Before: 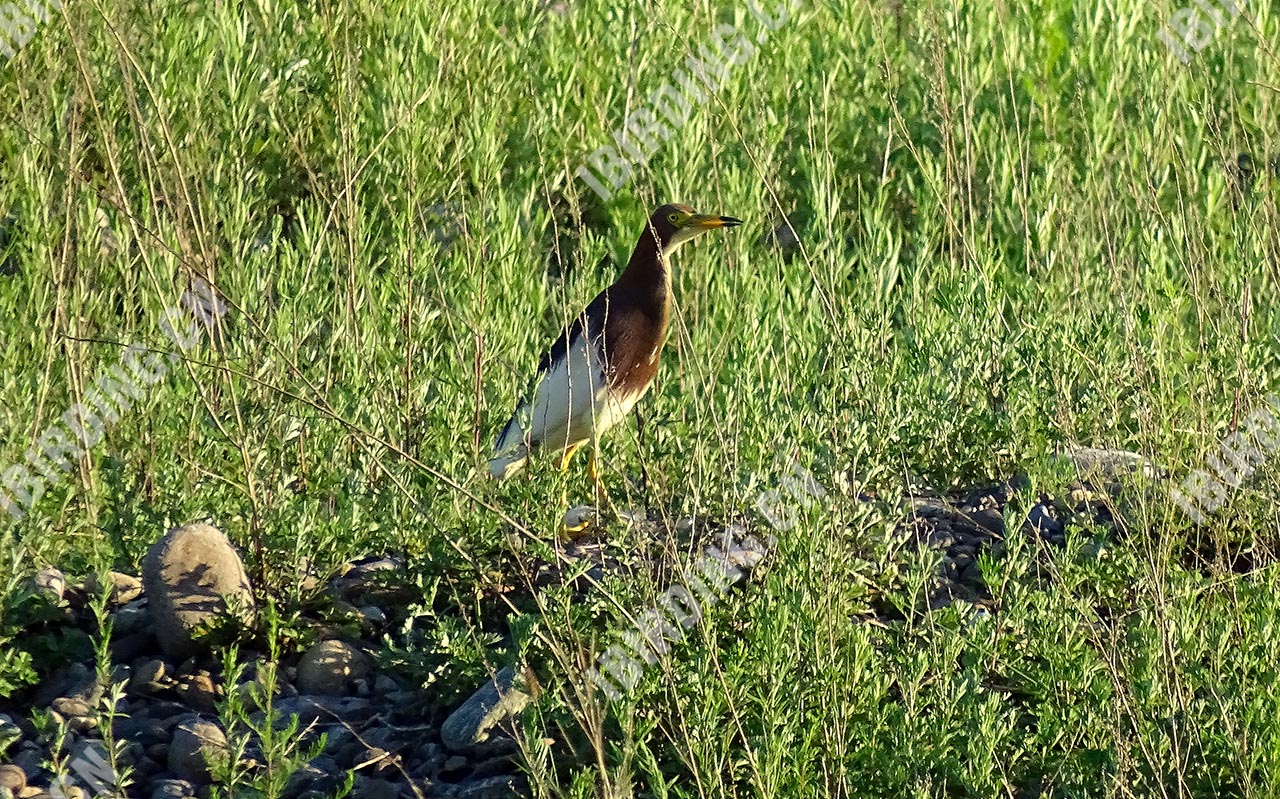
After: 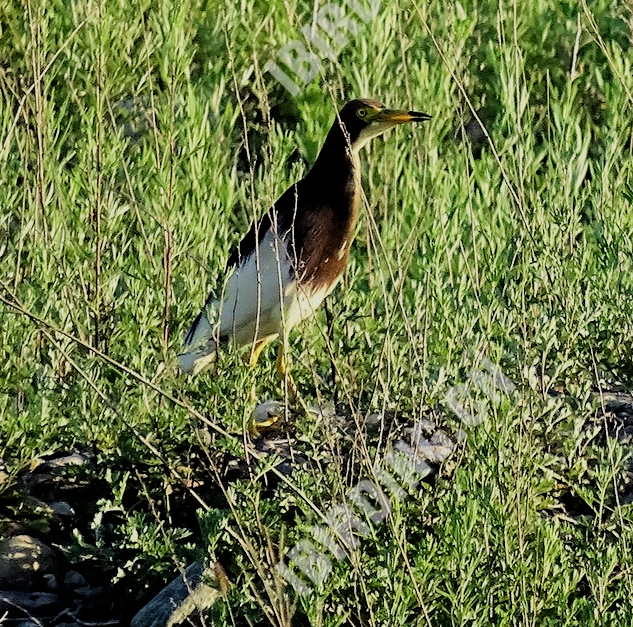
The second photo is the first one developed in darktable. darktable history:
tone equalizer: -7 EV 0.18 EV, -6 EV 0.12 EV, -5 EV 0.08 EV, -4 EV 0.04 EV, -2 EV -0.02 EV, -1 EV -0.04 EV, +0 EV -0.06 EV, luminance estimator HSV value / RGB max
crop and rotate: angle 0.02°, left 24.353%, top 13.219%, right 26.156%, bottom 8.224%
filmic rgb: black relative exposure -5 EV, hardness 2.88, contrast 1.2, highlights saturation mix -30%
